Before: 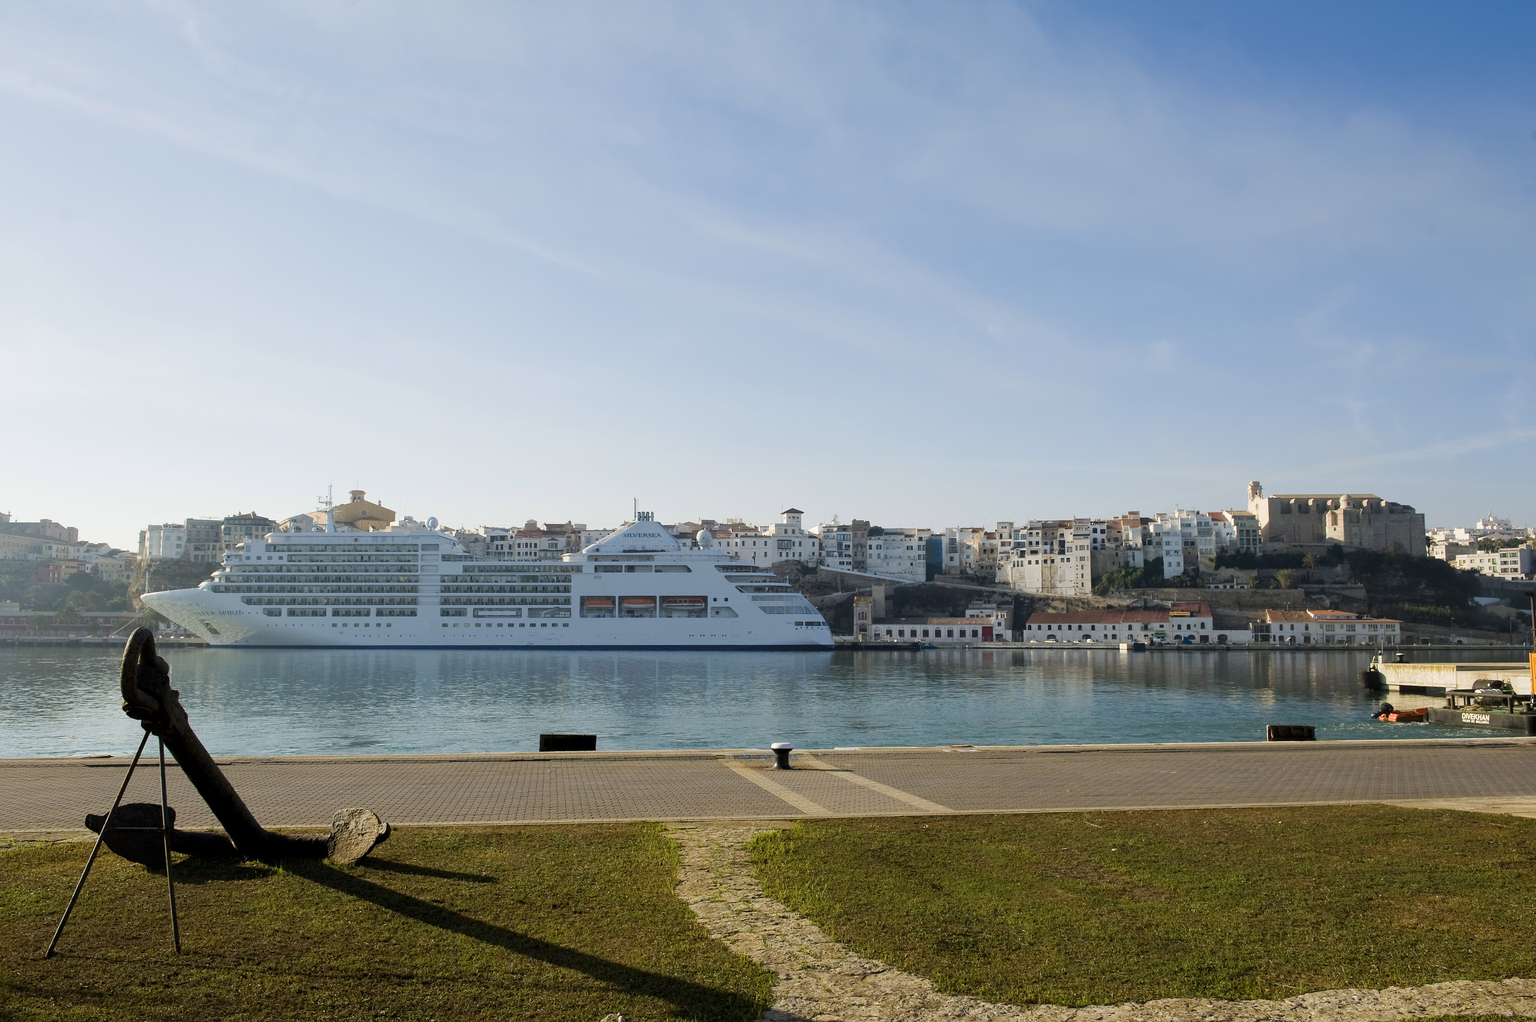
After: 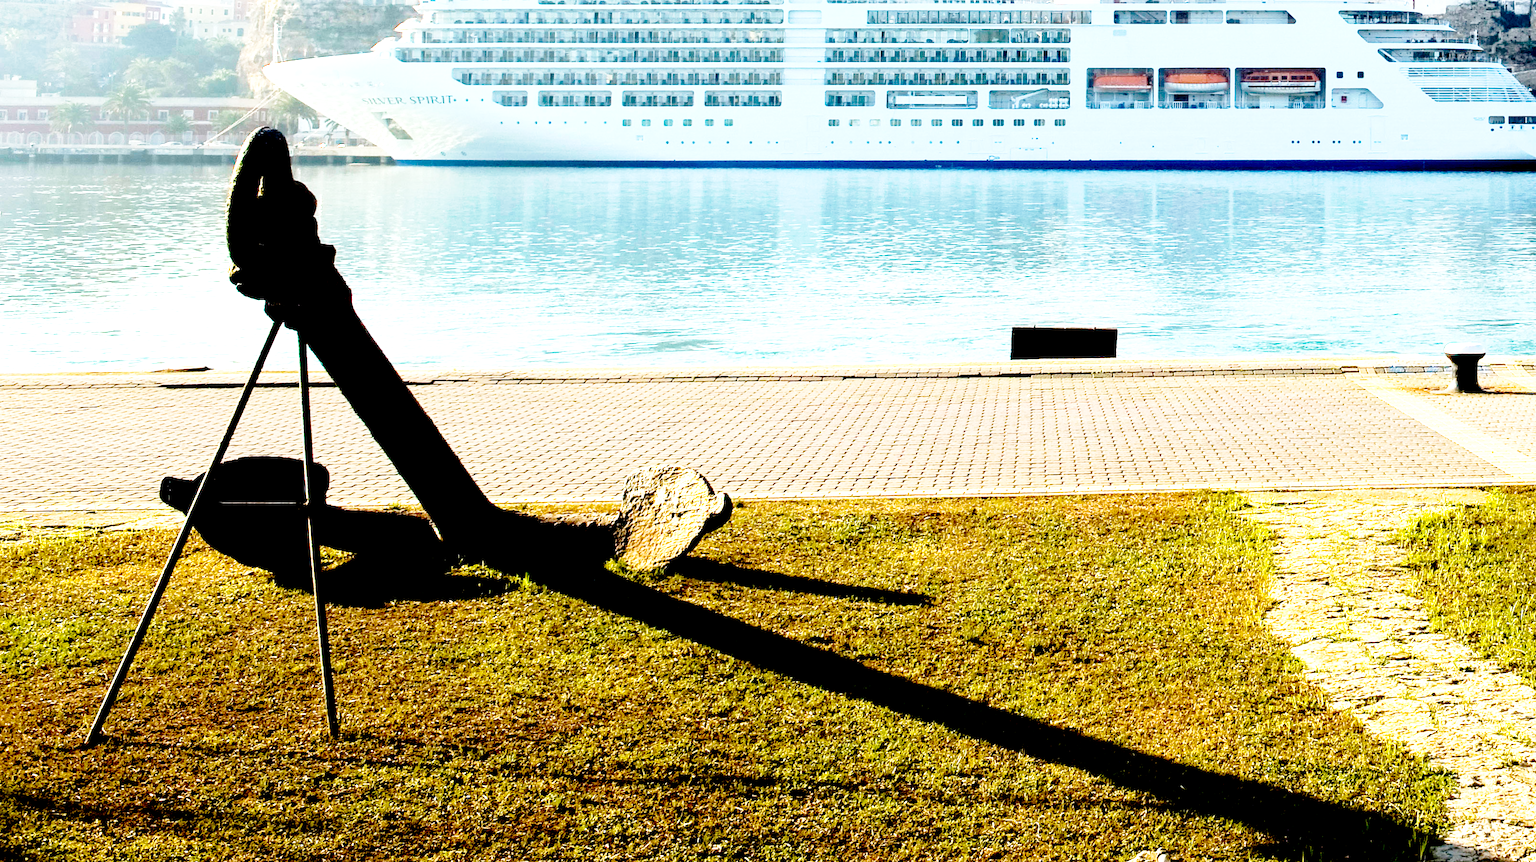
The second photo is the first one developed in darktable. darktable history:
crop and rotate: top 54.778%, right 46.61%, bottom 0.159%
contrast brightness saturation: contrast 0.01, saturation -0.05
base curve: curves: ch0 [(0, 0) (0.028, 0.03) (0.121, 0.232) (0.46, 0.748) (0.859, 0.968) (1, 1)], preserve colors none
exposure: black level correction 0.016, exposure 1.774 EV, compensate highlight preservation false
